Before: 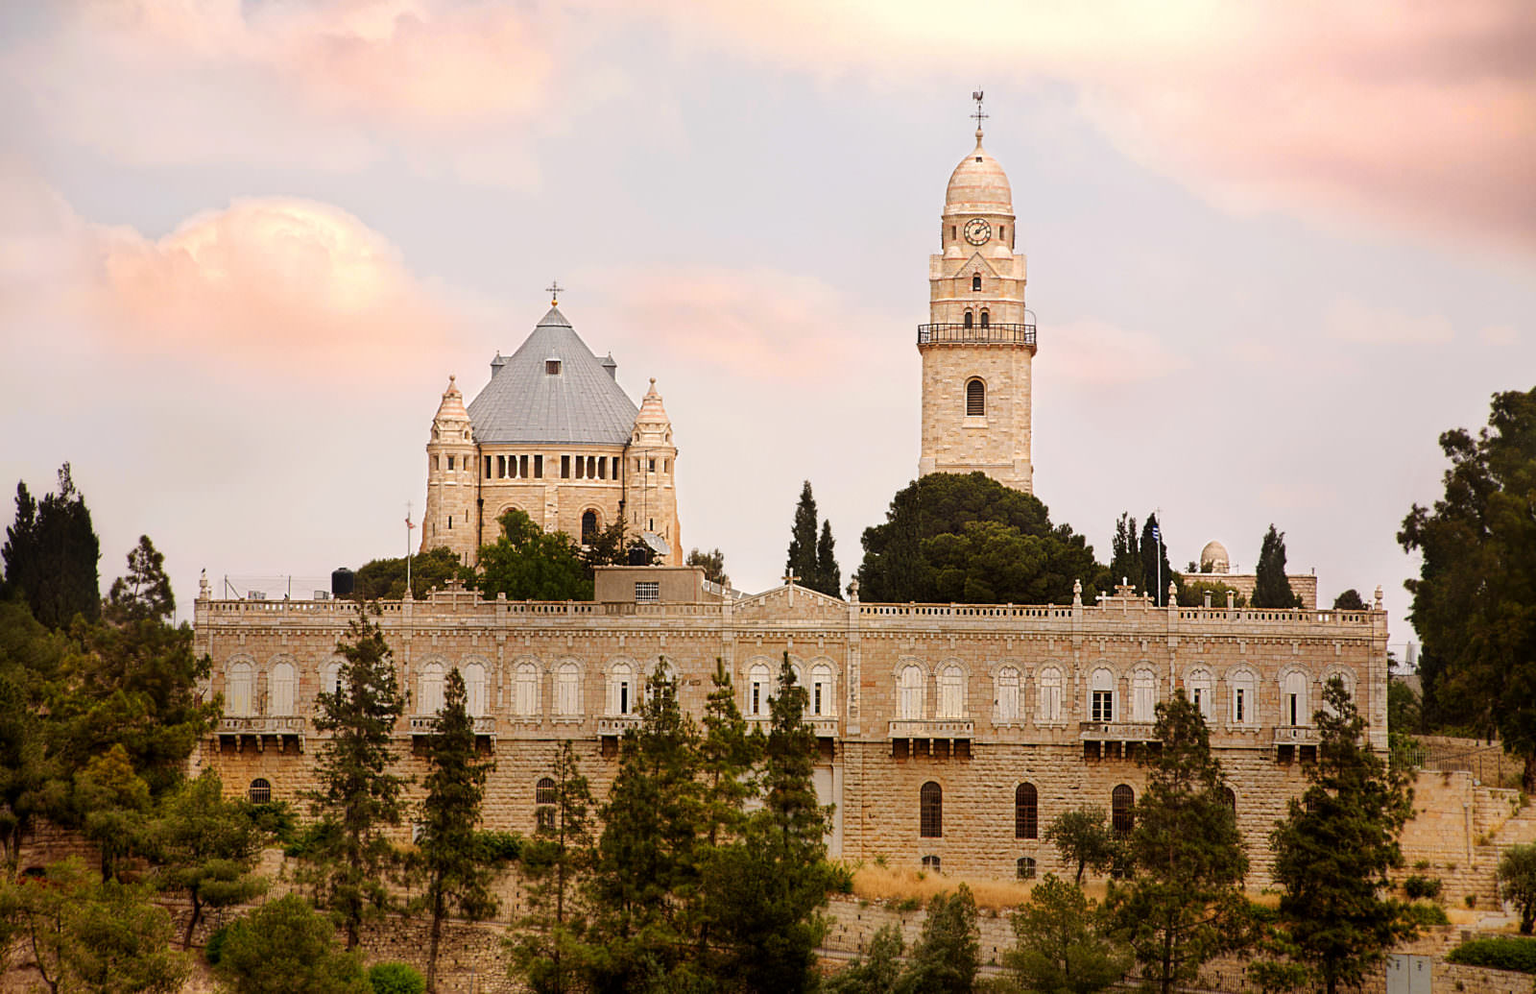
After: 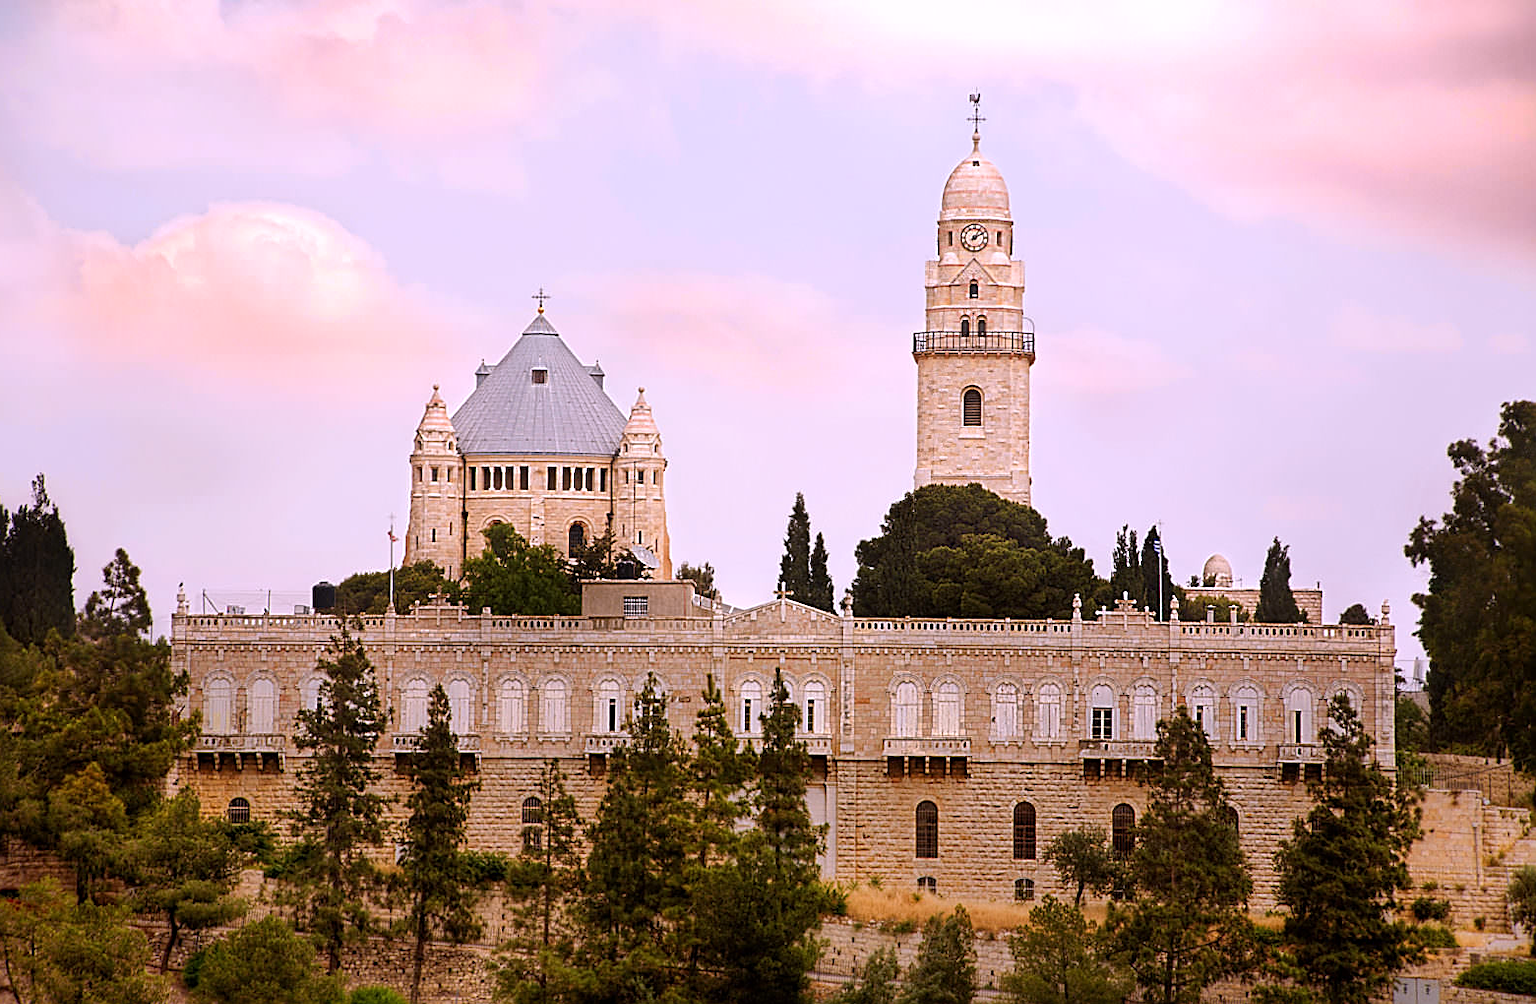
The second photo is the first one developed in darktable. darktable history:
crop and rotate: left 1.774%, right 0.633%, bottom 1.28%
white balance: red 1.042, blue 1.17
sharpen: on, module defaults
